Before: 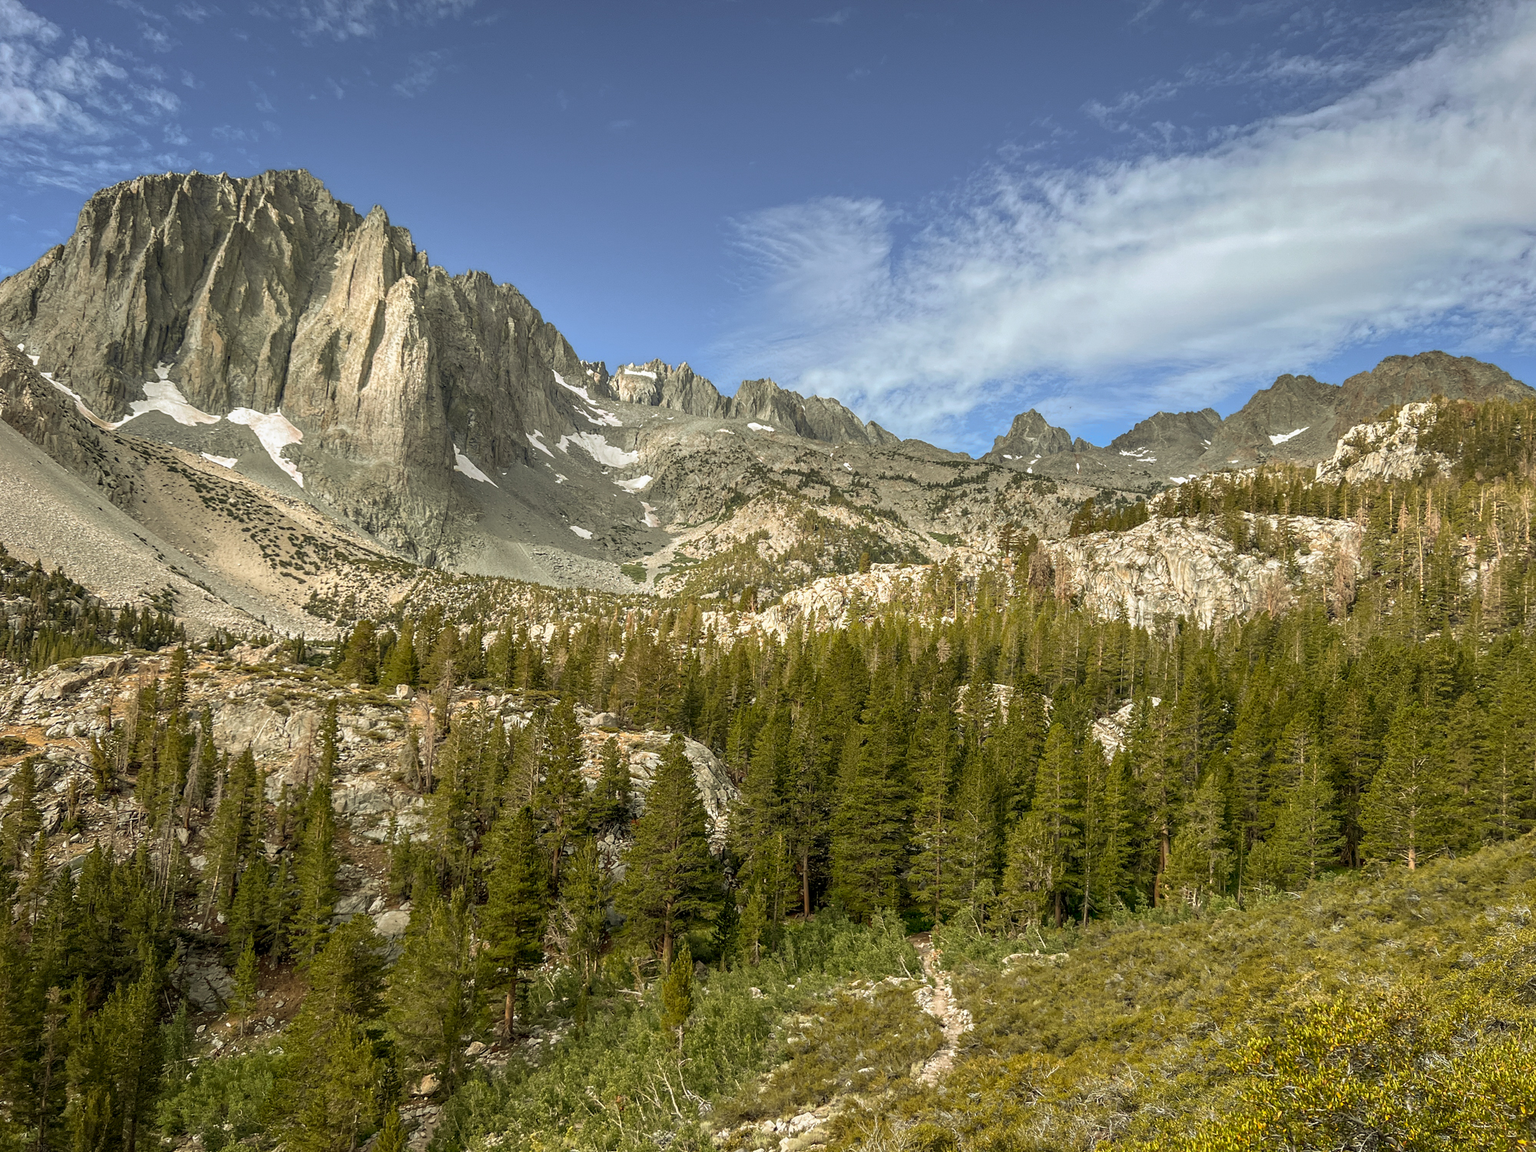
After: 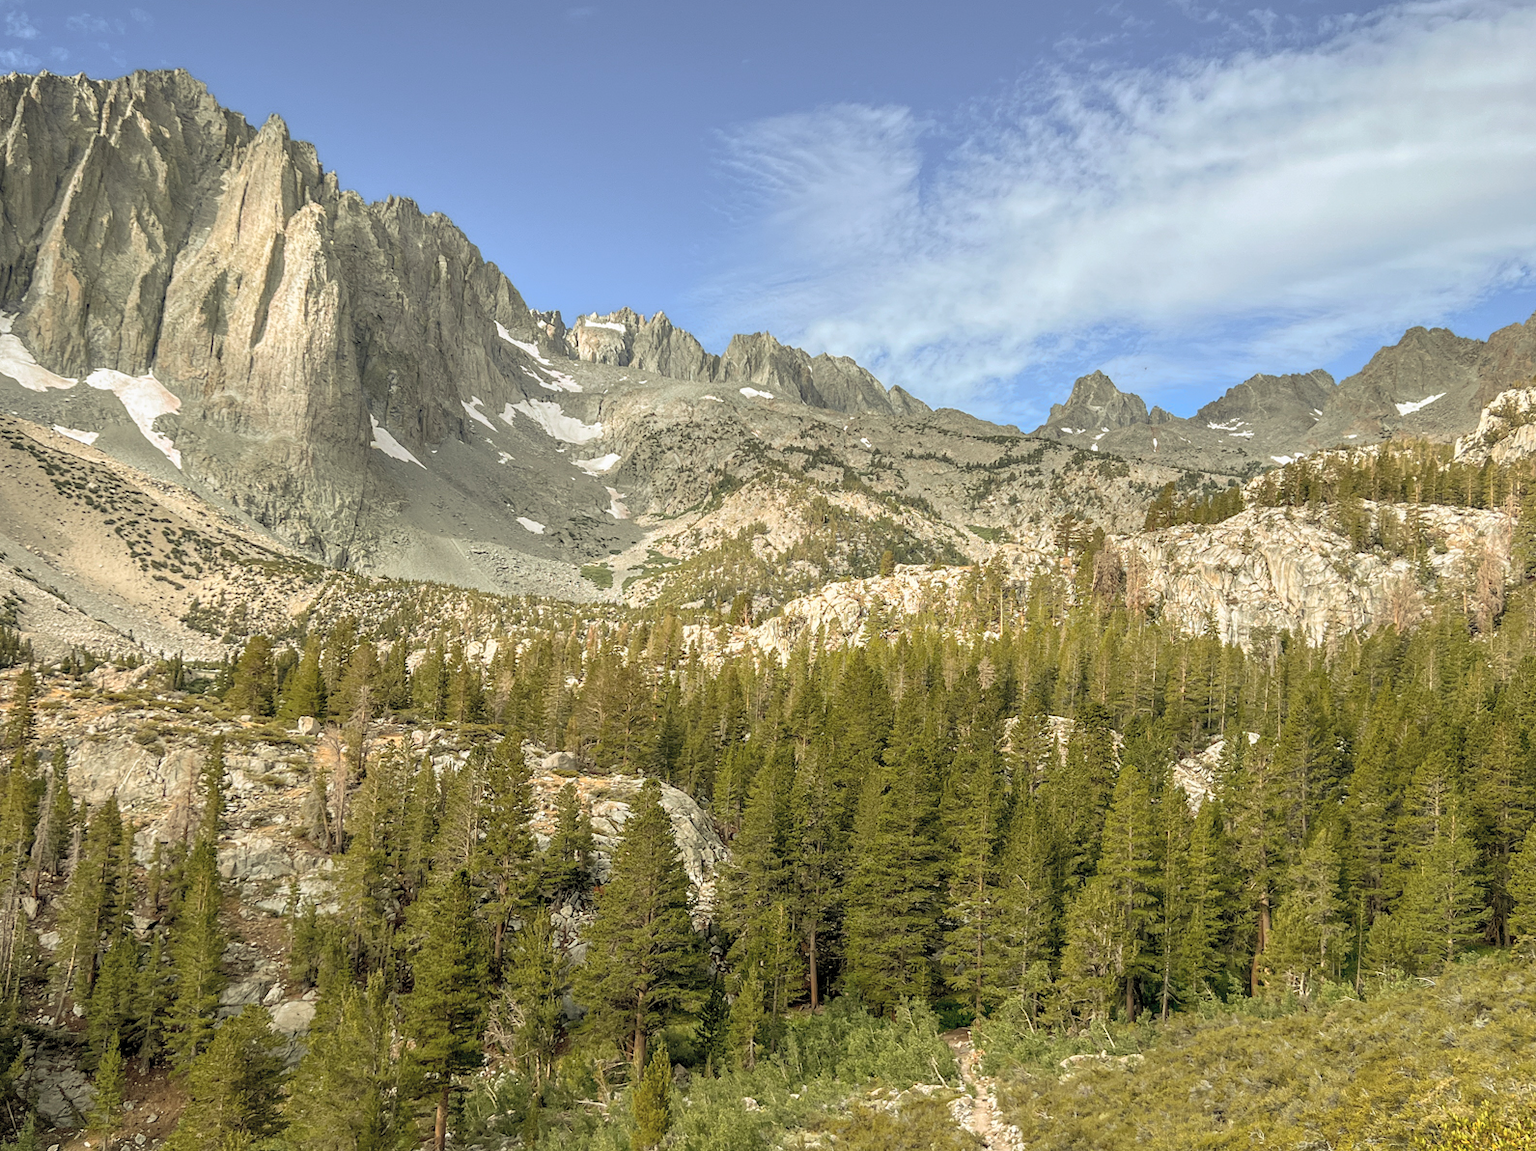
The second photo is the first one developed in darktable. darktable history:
contrast brightness saturation: brightness 0.152
crop and rotate: left 10.371%, top 9.977%, right 10.04%, bottom 10.471%
